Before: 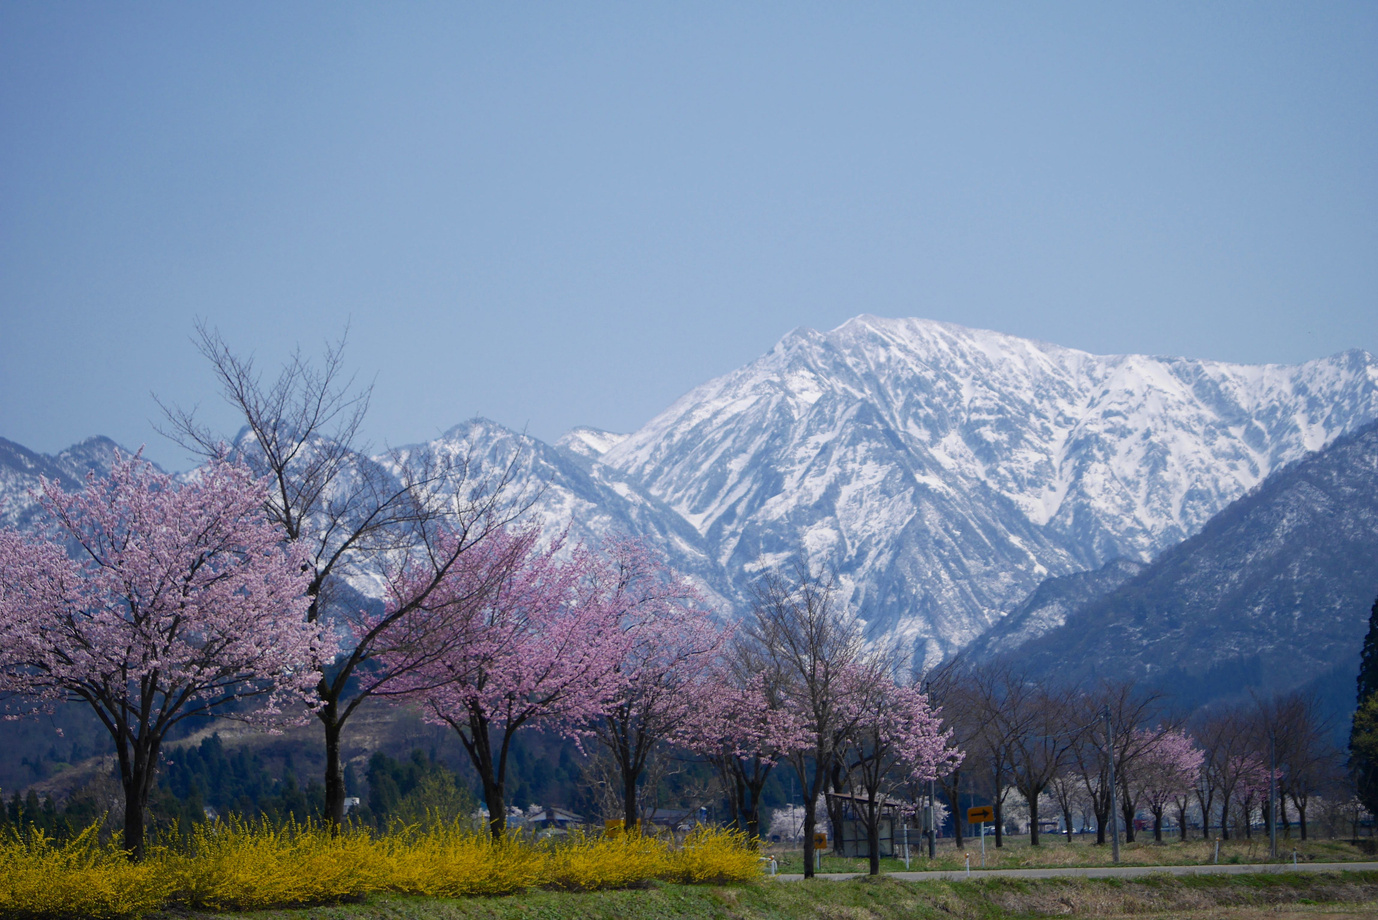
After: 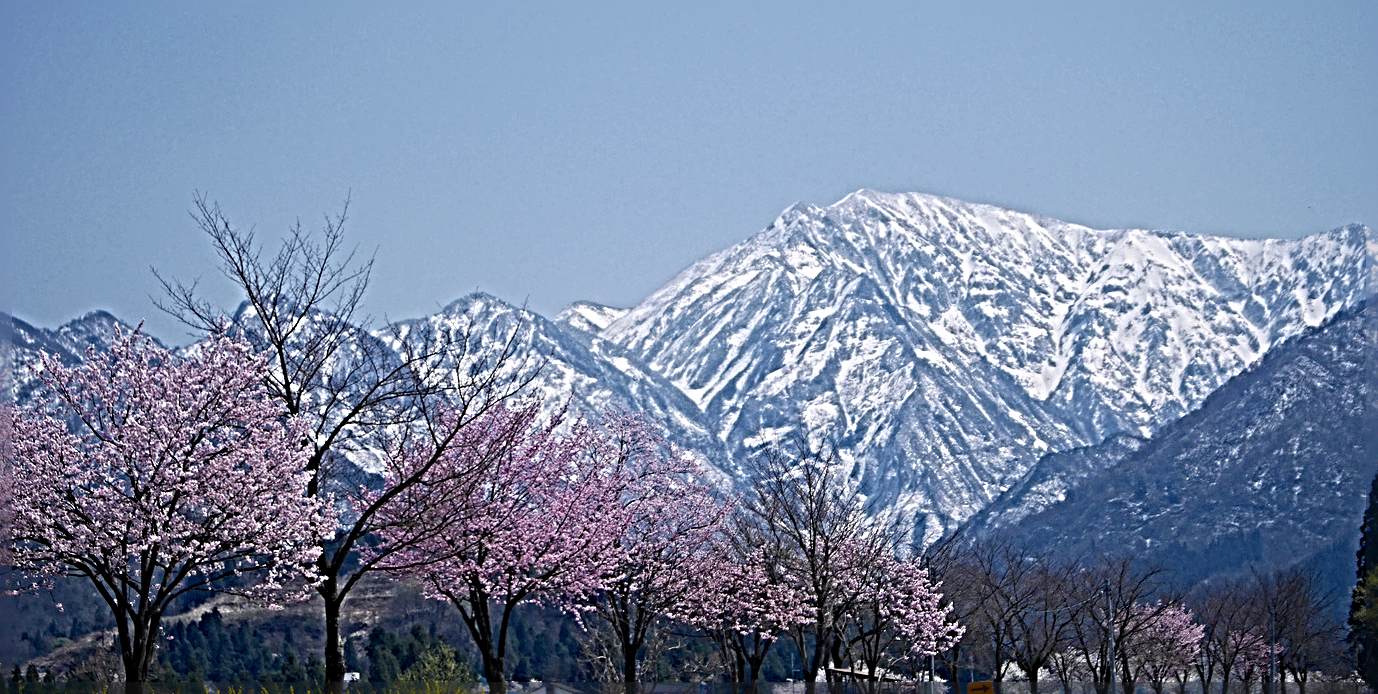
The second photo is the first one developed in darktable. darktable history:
crop: top 13.668%, bottom 10.827%
sharpen: radius 6.247, amount 1.808, threshold 0.139
